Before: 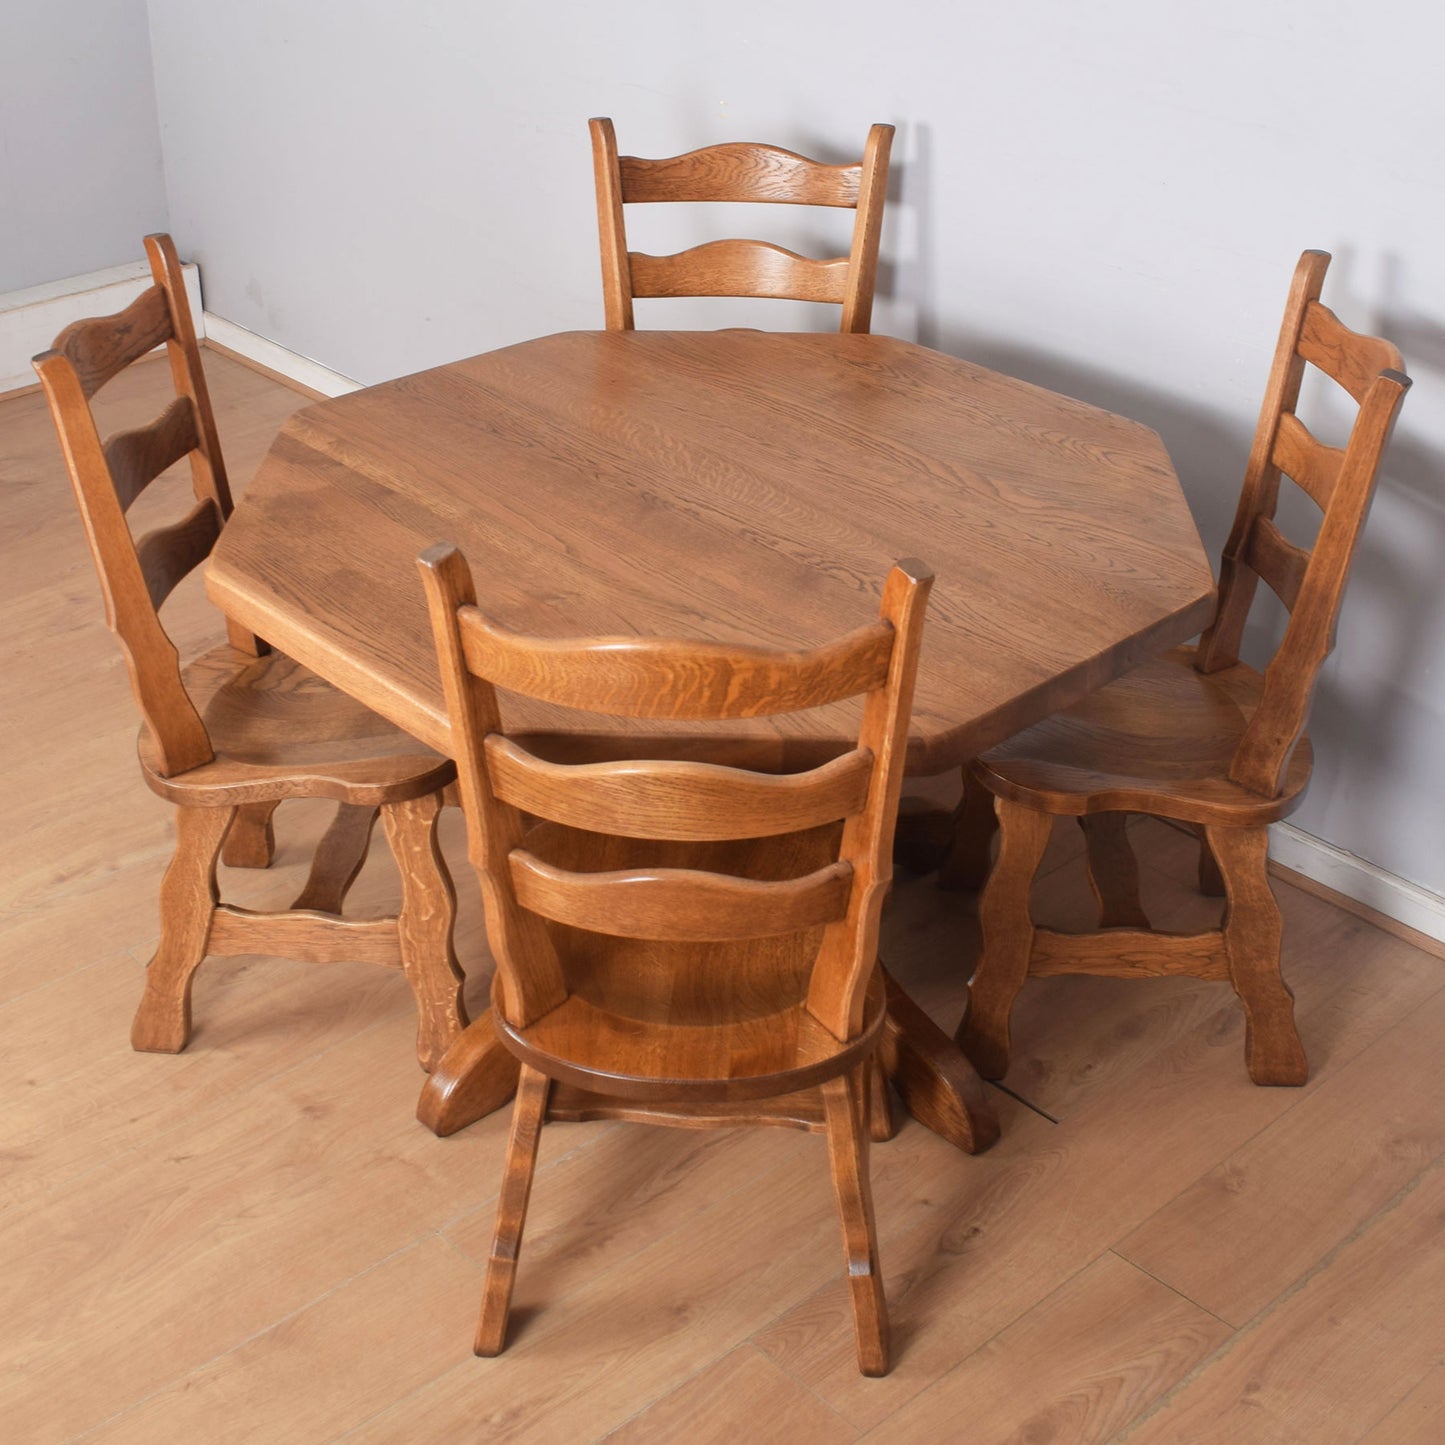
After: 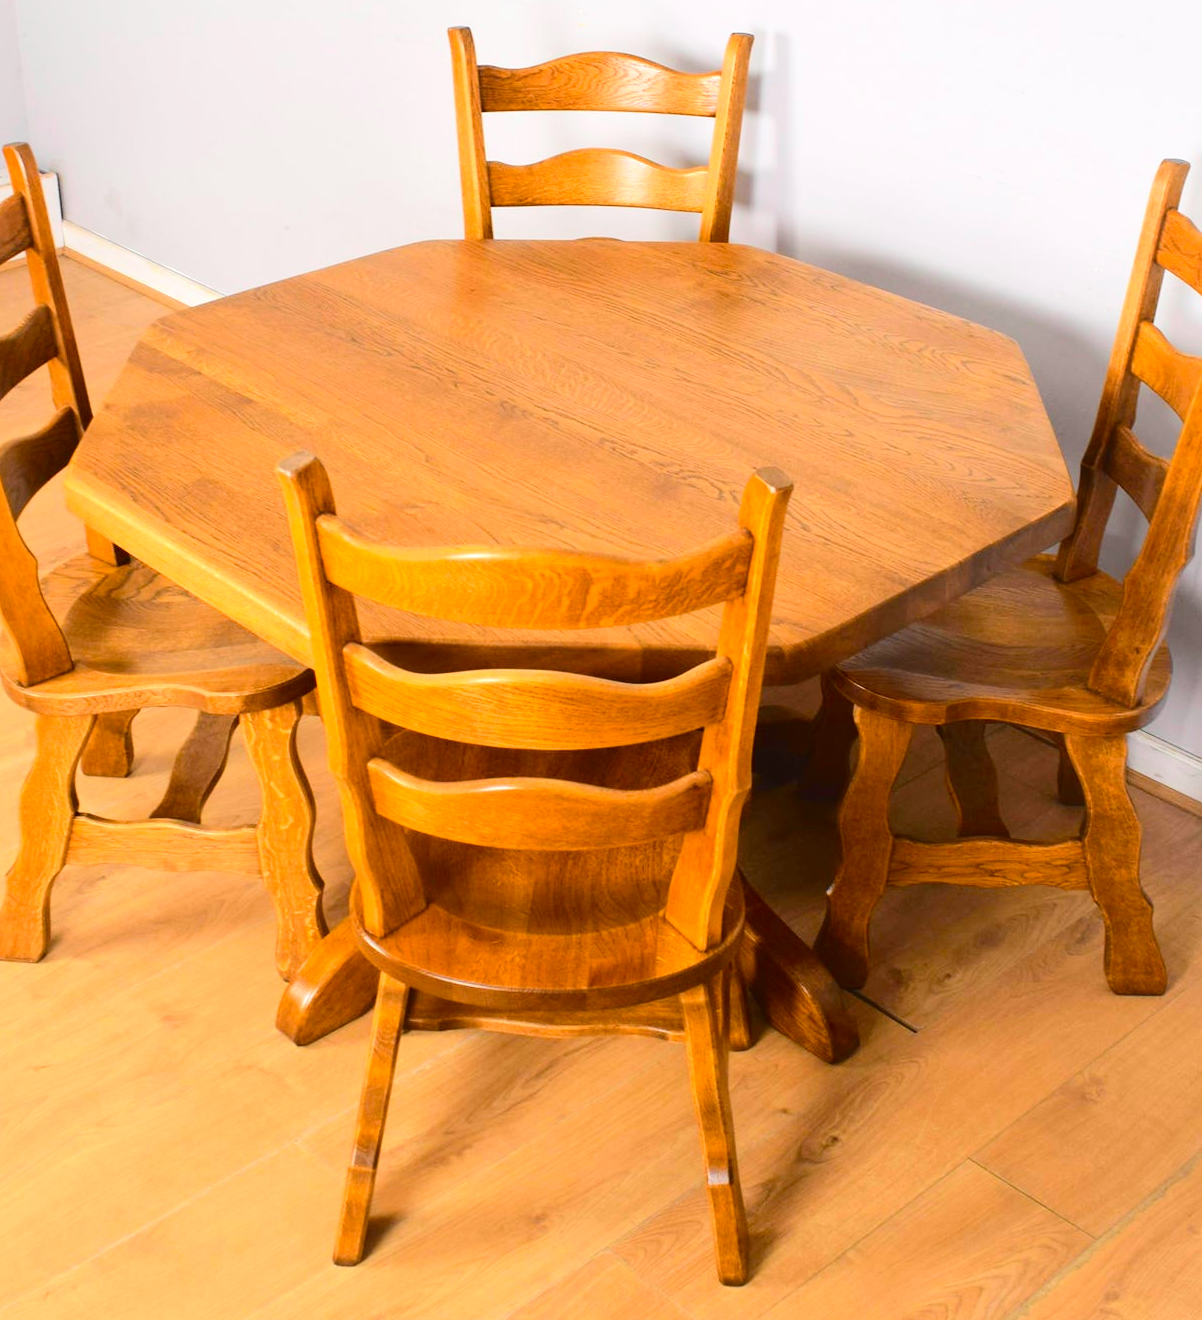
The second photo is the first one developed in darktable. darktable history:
crop: left 9.785%, top 6.324%, right 6.978%, bottom 2.318%
tone curve: curves: ch0 [(0, 0.03) (0.113, 0.087) (0.207, 0.184) (0.515, 0.612) (0.712, 0.793) (1, 0.946)]; ch1 [(0, 0) (0.172, 0.123) (0.317, 0.279) (0.407, 0.401) (0.476, 0.482) (0.505, 0.499) (0.534, 0.534) (0.632, 0.645) (0.726, 0.745) (1, 1)]; ch2 [(0, 0) (0.411, 0.424) (0.476, 0.492) (0.521, 0.524) (0.541, 0.559) (0.65, 0.699) (1, 1)], color space Lab, independent channels, preserve colors none
color balance rgb: highlights gain › chroma 0.141%, highlights gain › hue 331.21°, perceptual saturation grading › global saturation 30.672%, perceptual brilliance grading › global brilliance 18.762%, global vibrance 14.578%
